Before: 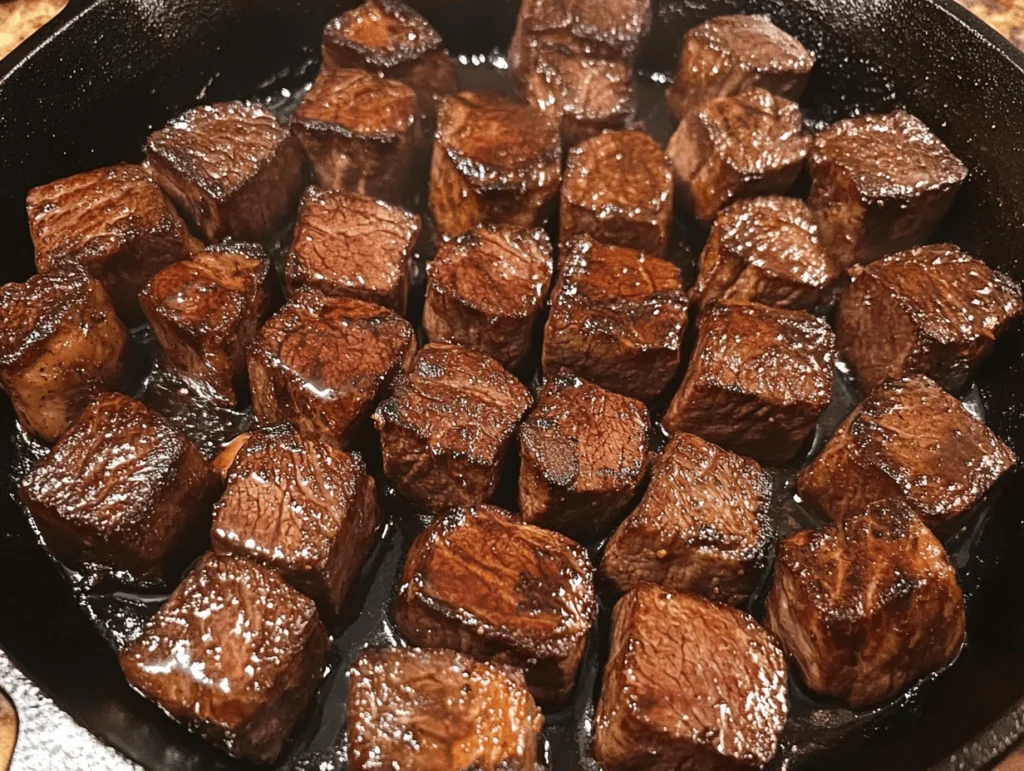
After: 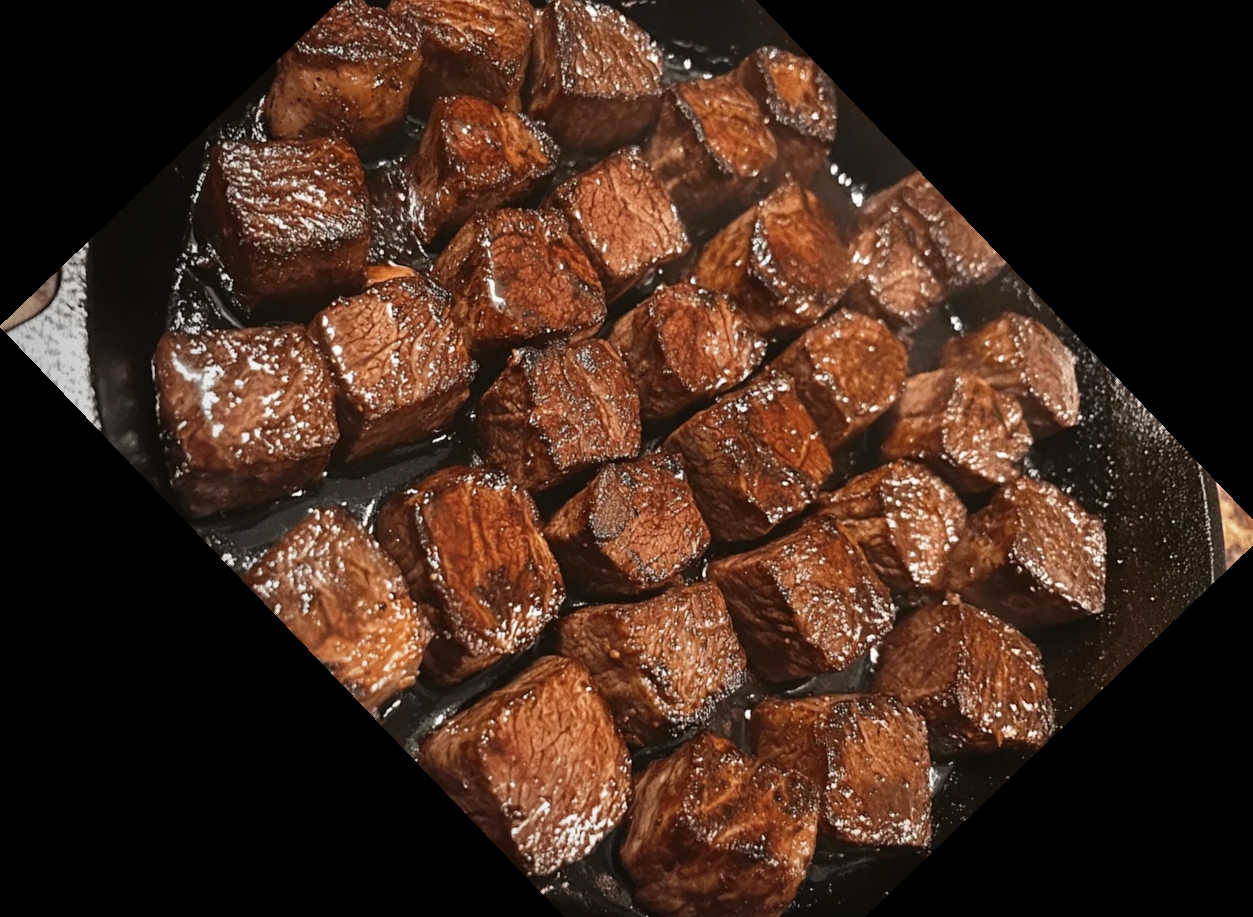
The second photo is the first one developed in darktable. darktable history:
crop and rotate: angle -46.26°, top 16.234%, right 0.912%, bottom 11.704%
vignetting: fall-off start 73.57%, center (0.22, -0.235)
